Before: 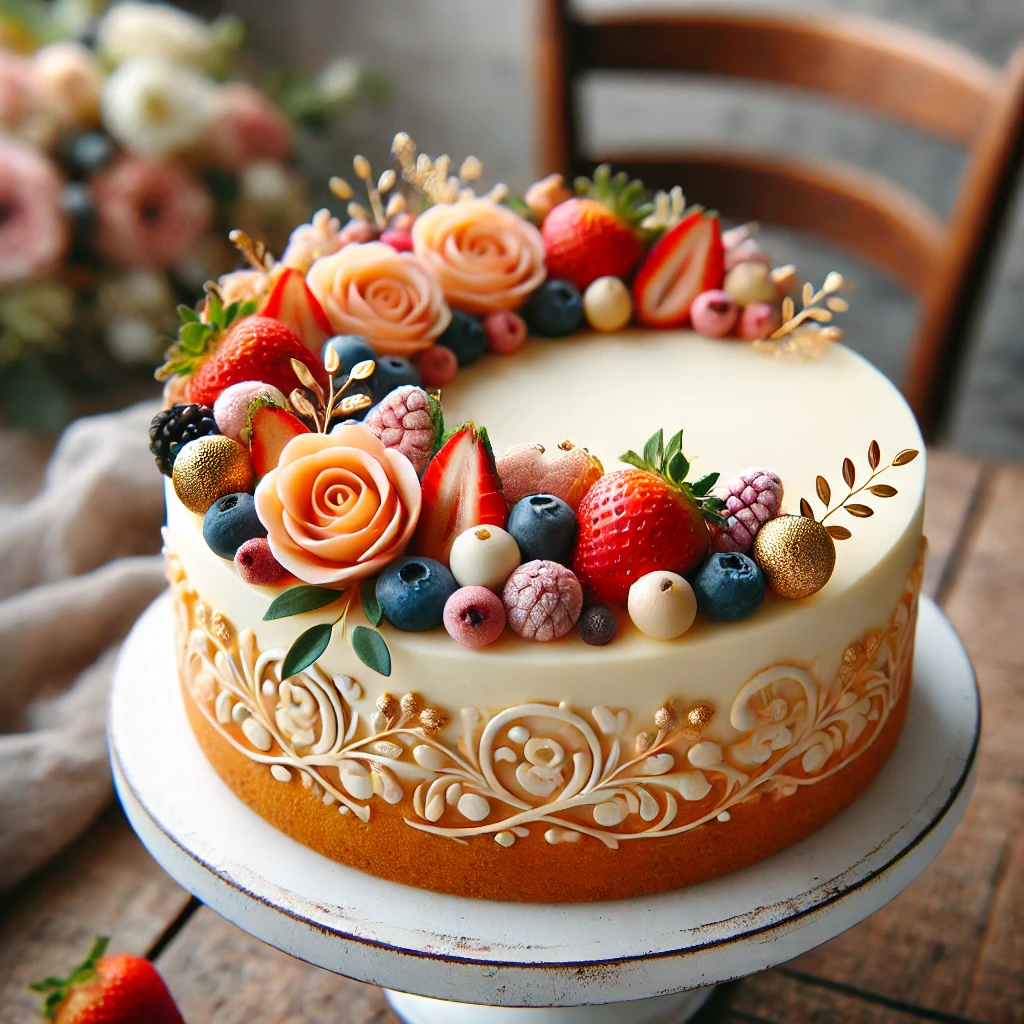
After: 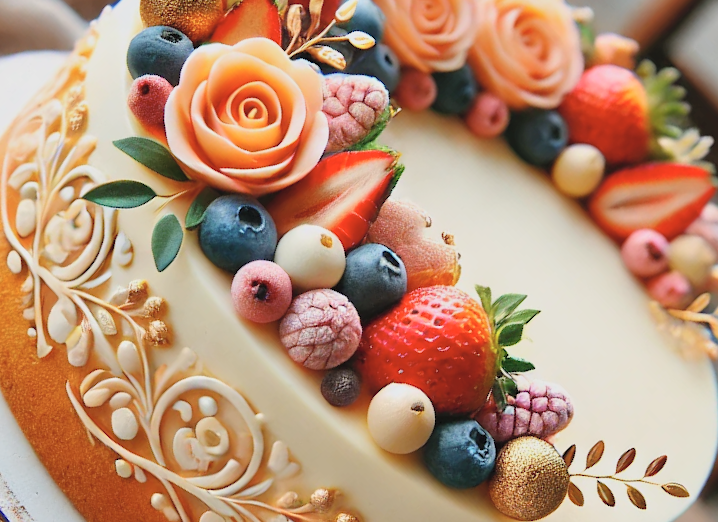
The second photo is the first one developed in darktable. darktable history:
crop and rotate: angle -45.89°, top 16.151%, right 0.814%, bottom 11.677%
tone equalizer: -8 EV -0.001 EV, -7 EV 0.004 EV, -6 EV -0.034 EV, -5 EV 0.019 EV, -4 EV -0.009 EV, -3 EV 0.015 EV, -2 EV -0.072 EV, -1 EV -0.31 EV, +0 EV -0.59 EV
contrast brightness saturation: contrast 0.142, brightness 0.228
